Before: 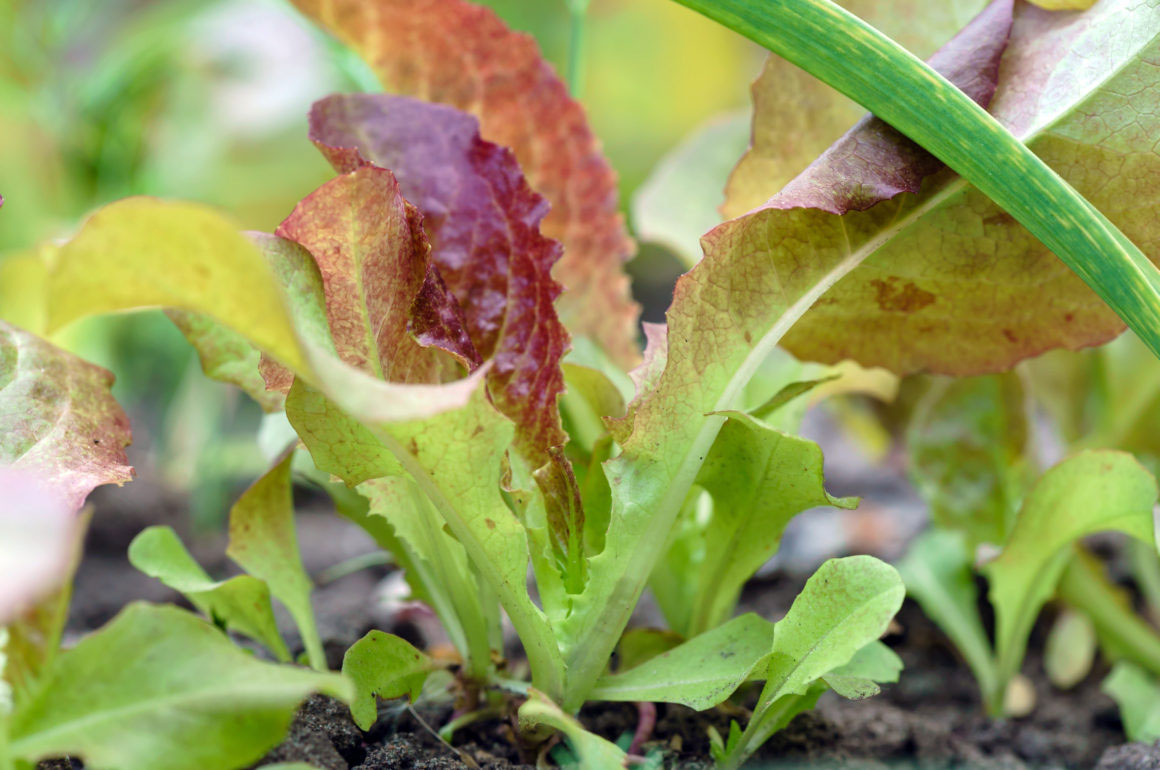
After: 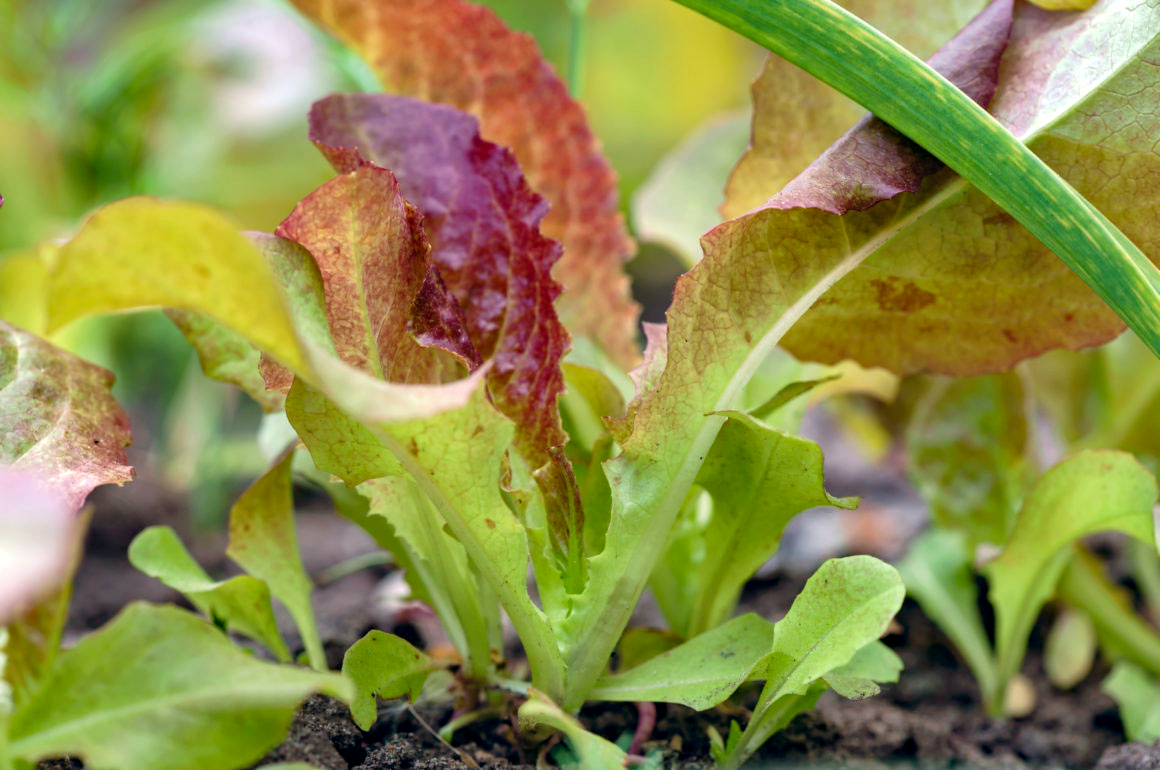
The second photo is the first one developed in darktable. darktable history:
shadows and highlights: low approximation 0.01, soften with gaussian
color balance: lift [0.998, 0.998, 1.001, 1.002], gamma [0.995, 1.025, 0.992, 0.975], gain [0.995, 1.02, 0.997, 0.98]
haze removal: compatibility mode true, adaptive false
